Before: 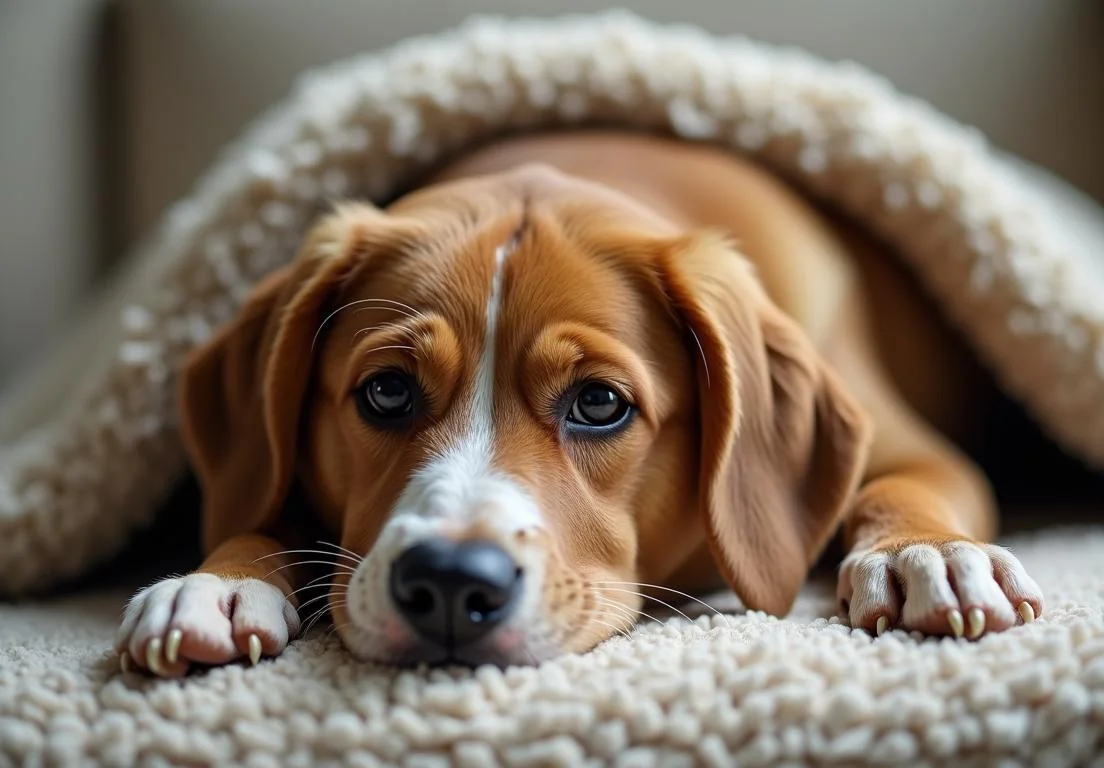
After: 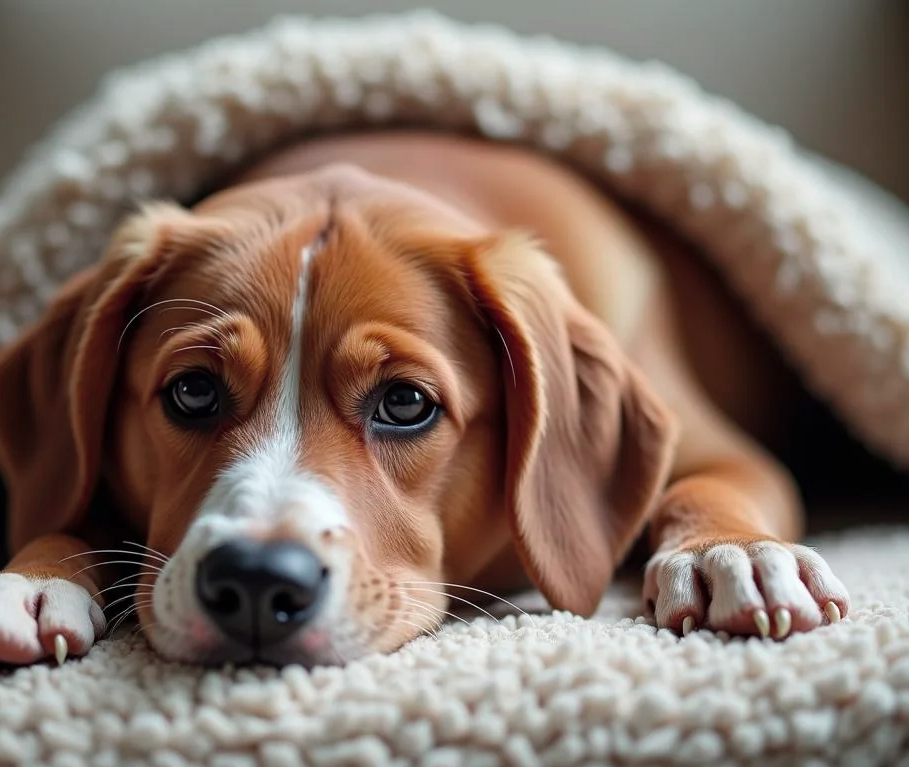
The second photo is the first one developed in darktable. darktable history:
crop: left 17.582%, bottom 0.031%
color balance: output saturation 120%
color contrast: blue-yellow contrast 0.62
